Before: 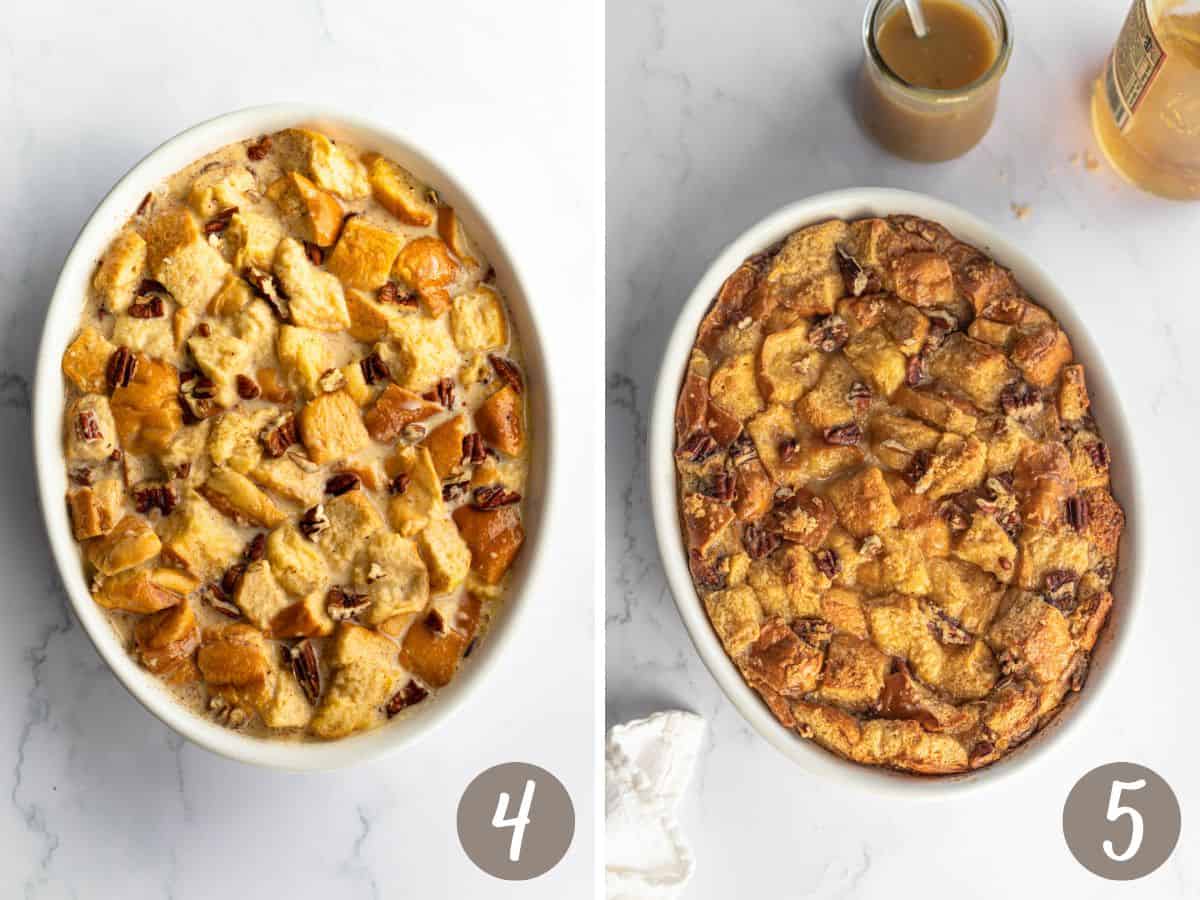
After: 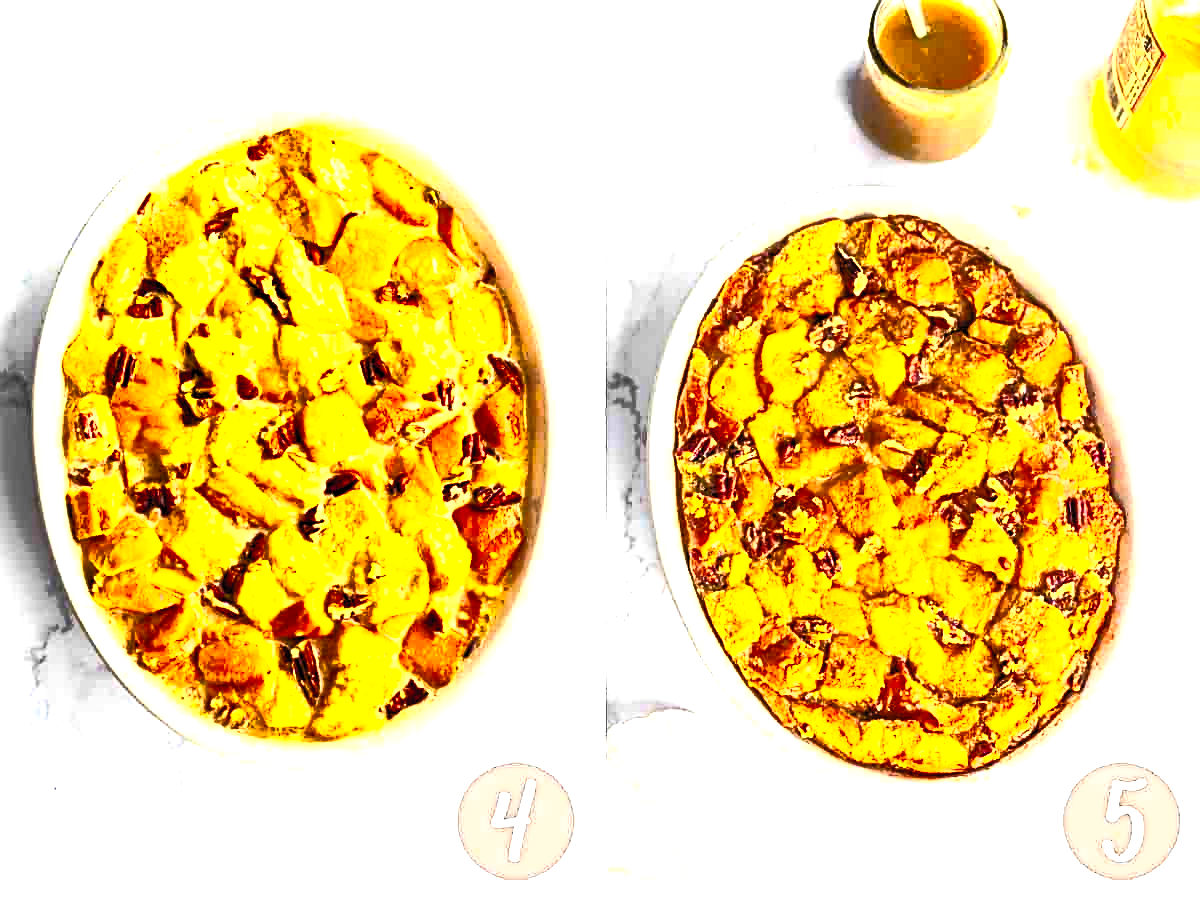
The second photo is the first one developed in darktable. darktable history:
contrast brightness saturation: contrast 0.99, brightness 0.985, saturation 0.986
sharpen: radius 3.993
tone curve: curves: ch0 [(0, 0) (0.003, 0.003) (0.011, 0.011) (0.025, 0.024) (0.044, 0.043) (0.069, 0.067) (0.1, 0.096) (0.136, 0.131) (0.177, 0.171) (0.224, 0.217) (0.277, 0.267) (0.335, 0.324) (0.399, 0.385) (0.468, 0.452) (0.543, 0.632) (0.623, 0.697) (0.709, 0.766) (0.801, 0.839) (0.898, 0.917) (1, 1)], color space Lab, independent channels, preserve colors none
base curve: curves: ch0 [(0, 0) (0.303, 0.277) (1, 1)]
color balance rgb: linear chroma grading › global chroma 8.901%, perceptual saturation grading › global saturation 0.508%, global vibrance 18.93%
levels: levels [0.055, 0.477, 0.9]
